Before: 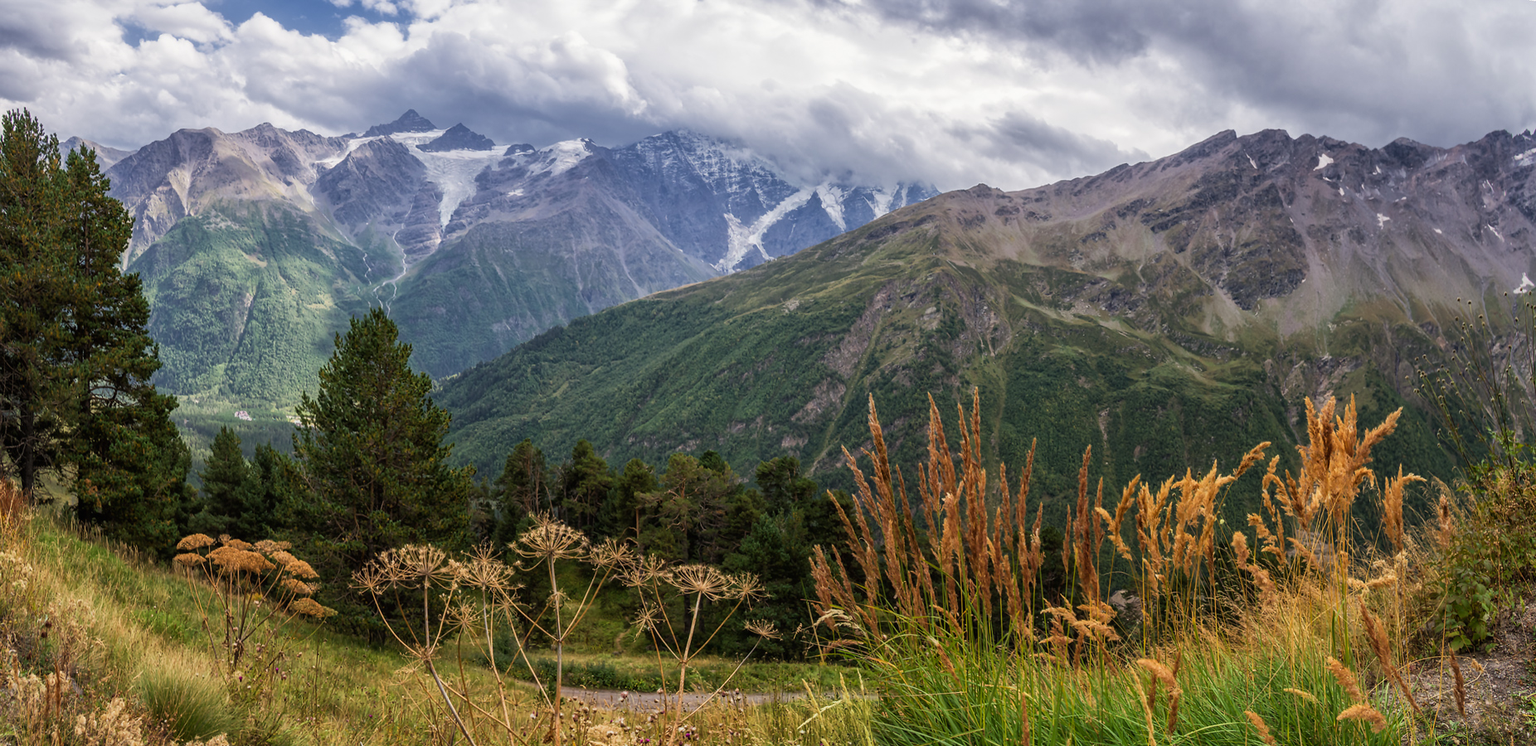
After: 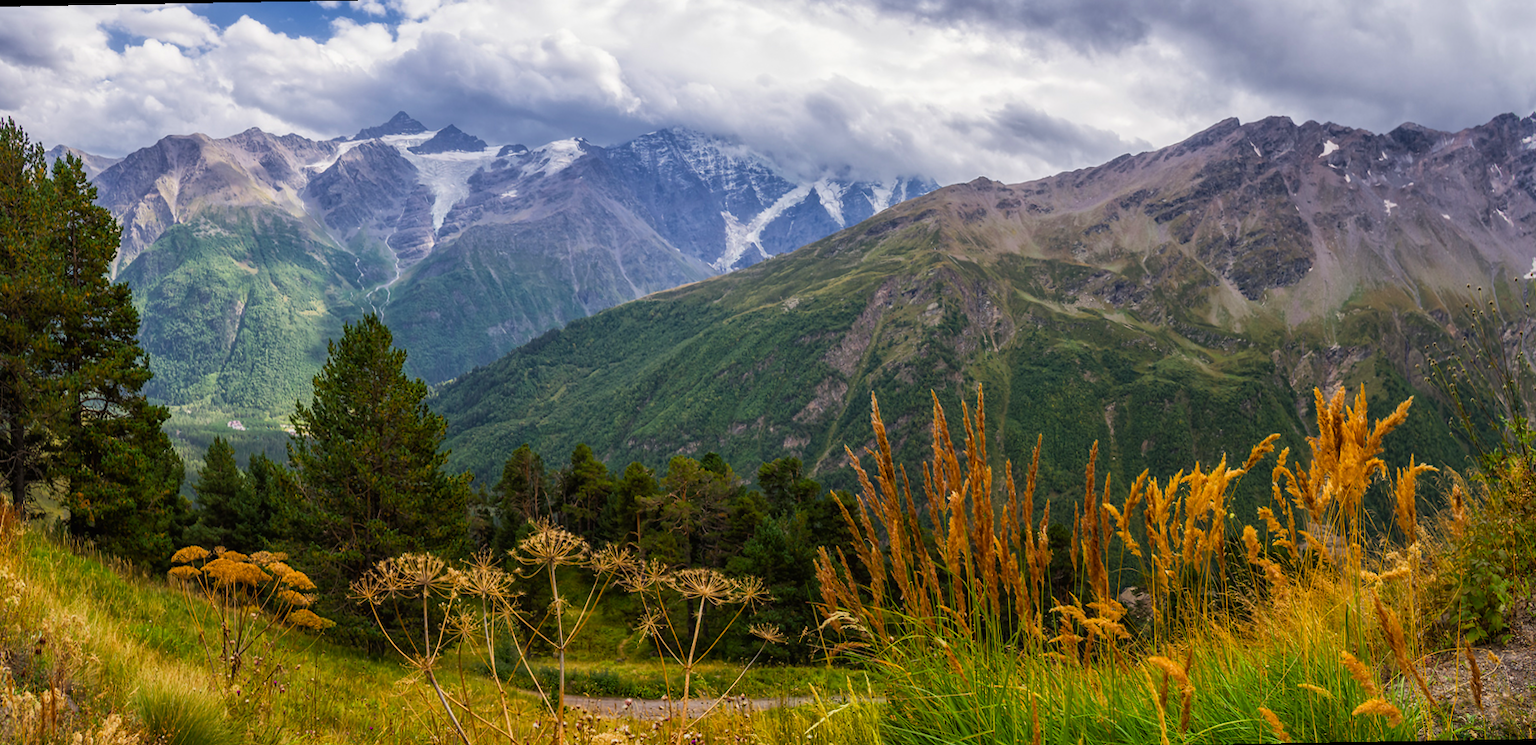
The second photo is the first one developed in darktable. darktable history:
color balance rgb: perceptual saturation grading › global saturation 34.05%, global vibrance 5.56%
rotate and perspective: rotation -1°, crop left 0.011, crop right 0.989, crop top 0.025, crop bottom 0.975
